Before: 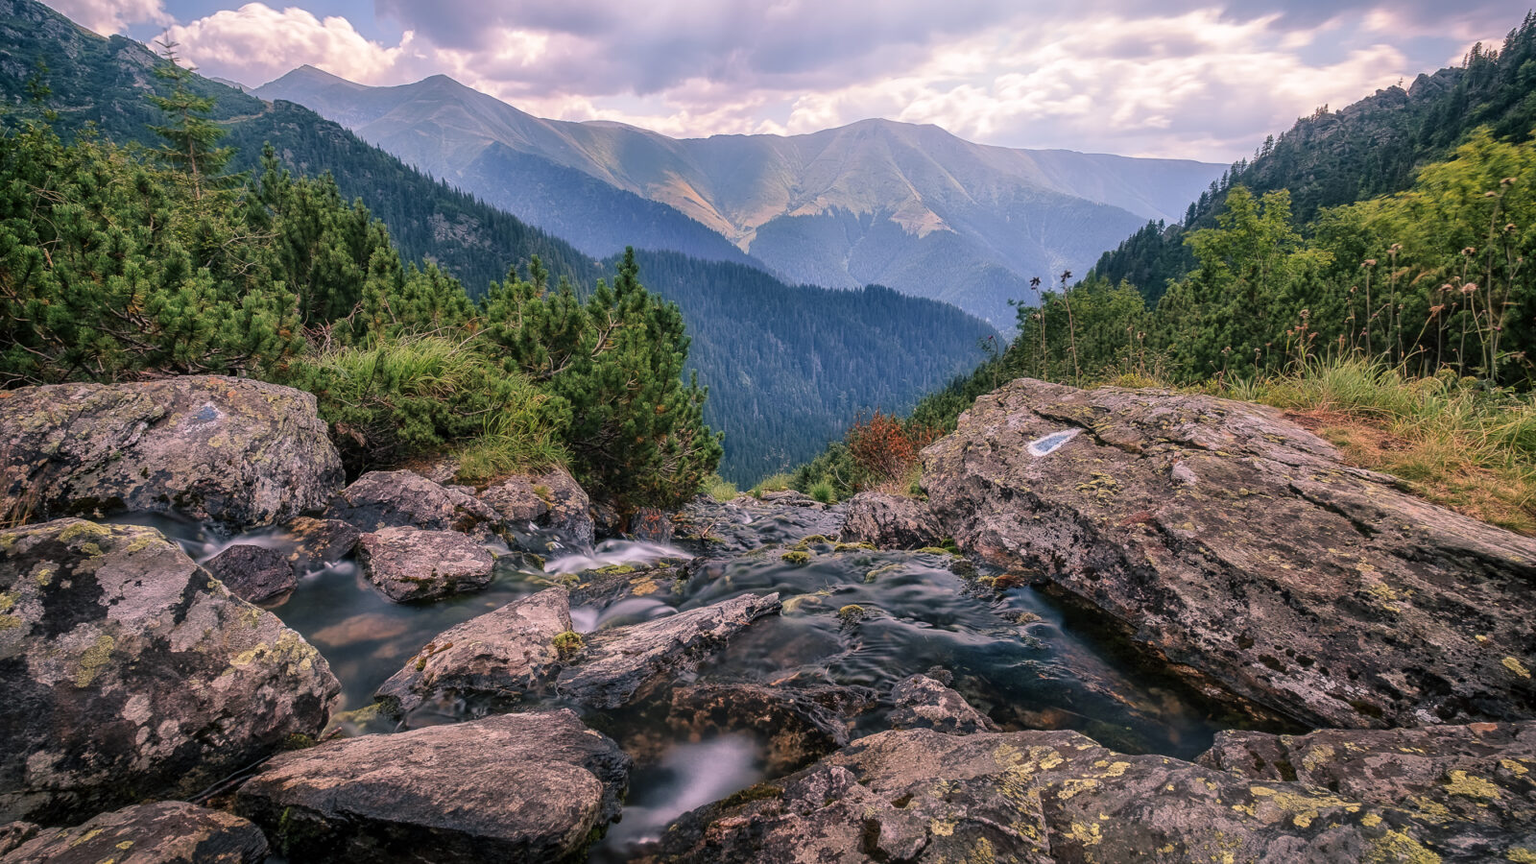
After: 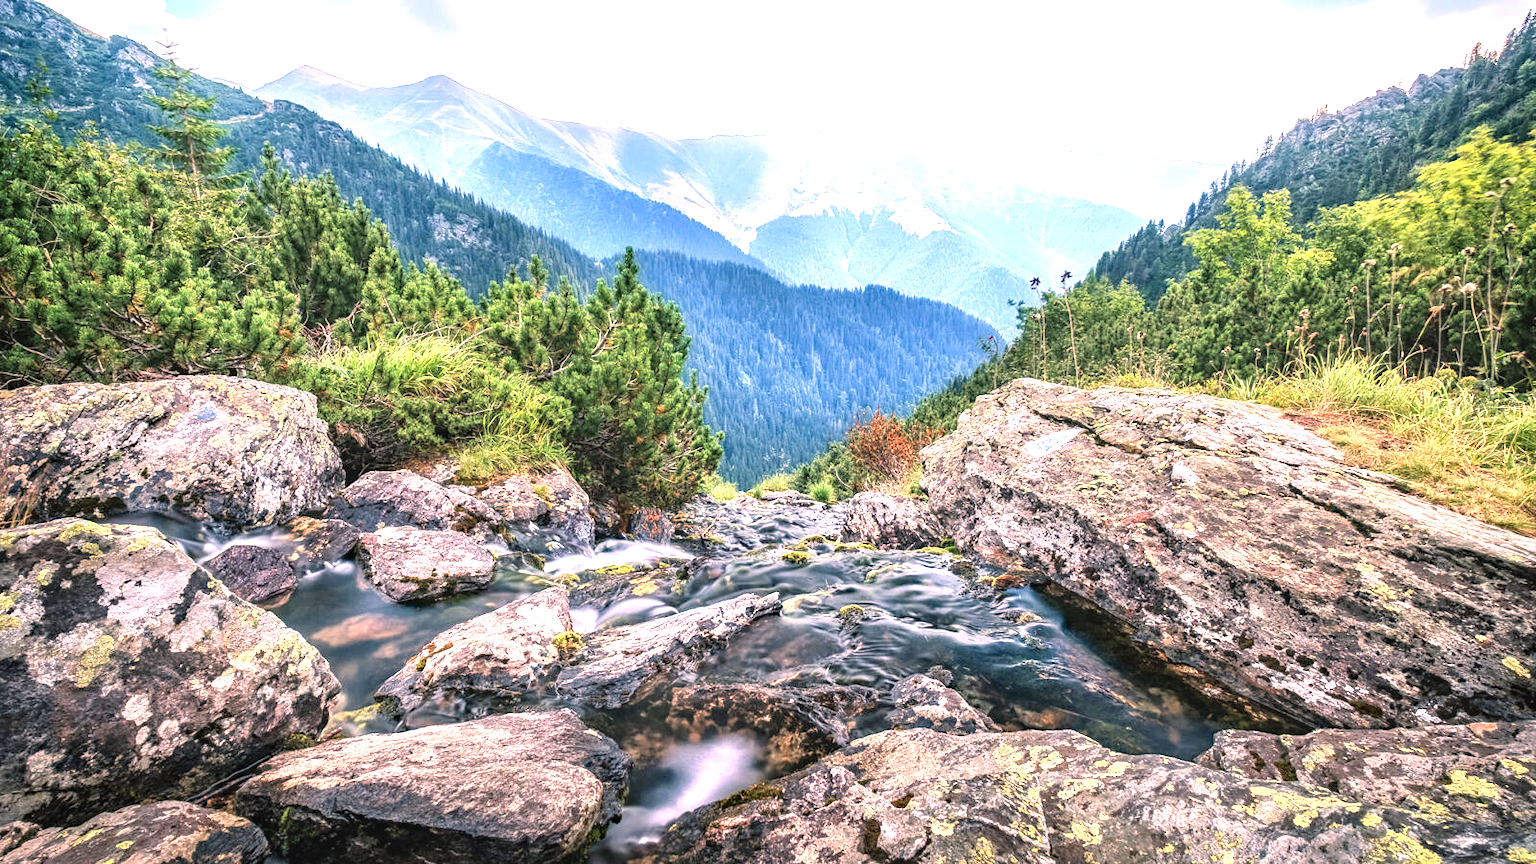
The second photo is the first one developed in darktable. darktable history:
local contrast: detail 109%
exposure: exposure 1.49 EV, compensate highlight preservation false
haze removal: compatibility mode true, adaptive false
tone equalizer: -8 EV -0.422 EV, -7 EV -0.402 EV, -6 EV -0.352 EV, -5 EV -0.207 EV, -3 EV 0.252 EV, -2 EV 0.342 EV, -1 EV 0.405 EV, +0 EV 0.428 EV
